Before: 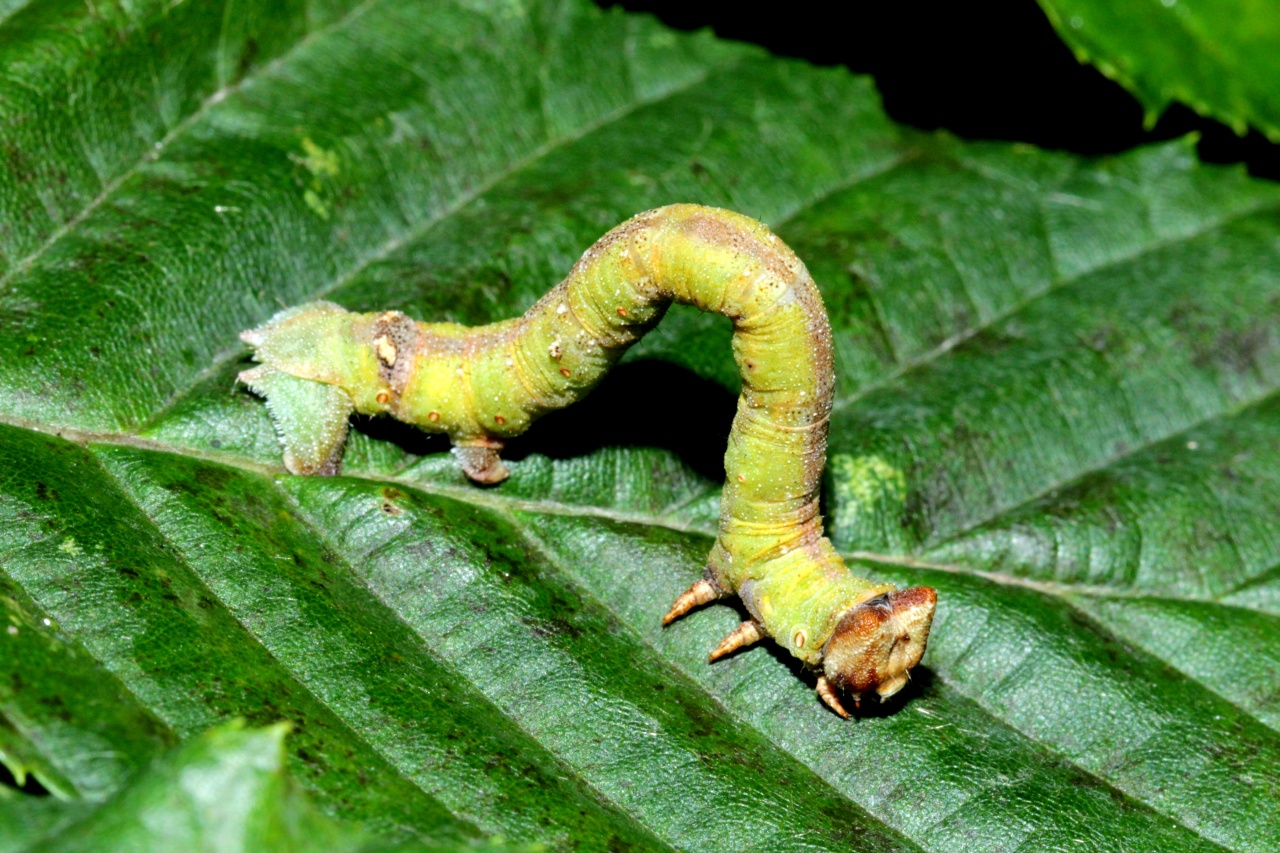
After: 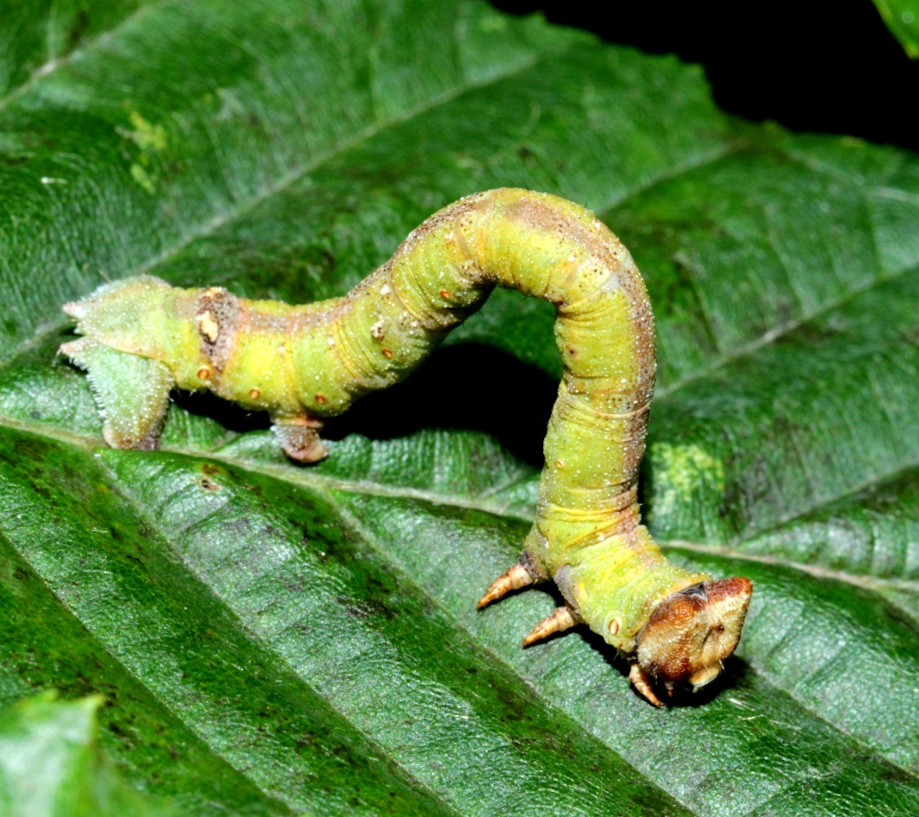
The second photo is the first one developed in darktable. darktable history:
crop: left 13.443%, right 13.31%
rotate and perspective: rotation 1.57°, crop left 0.018, crop right 0.982, crop top 0.039, crop bottom 0.961
